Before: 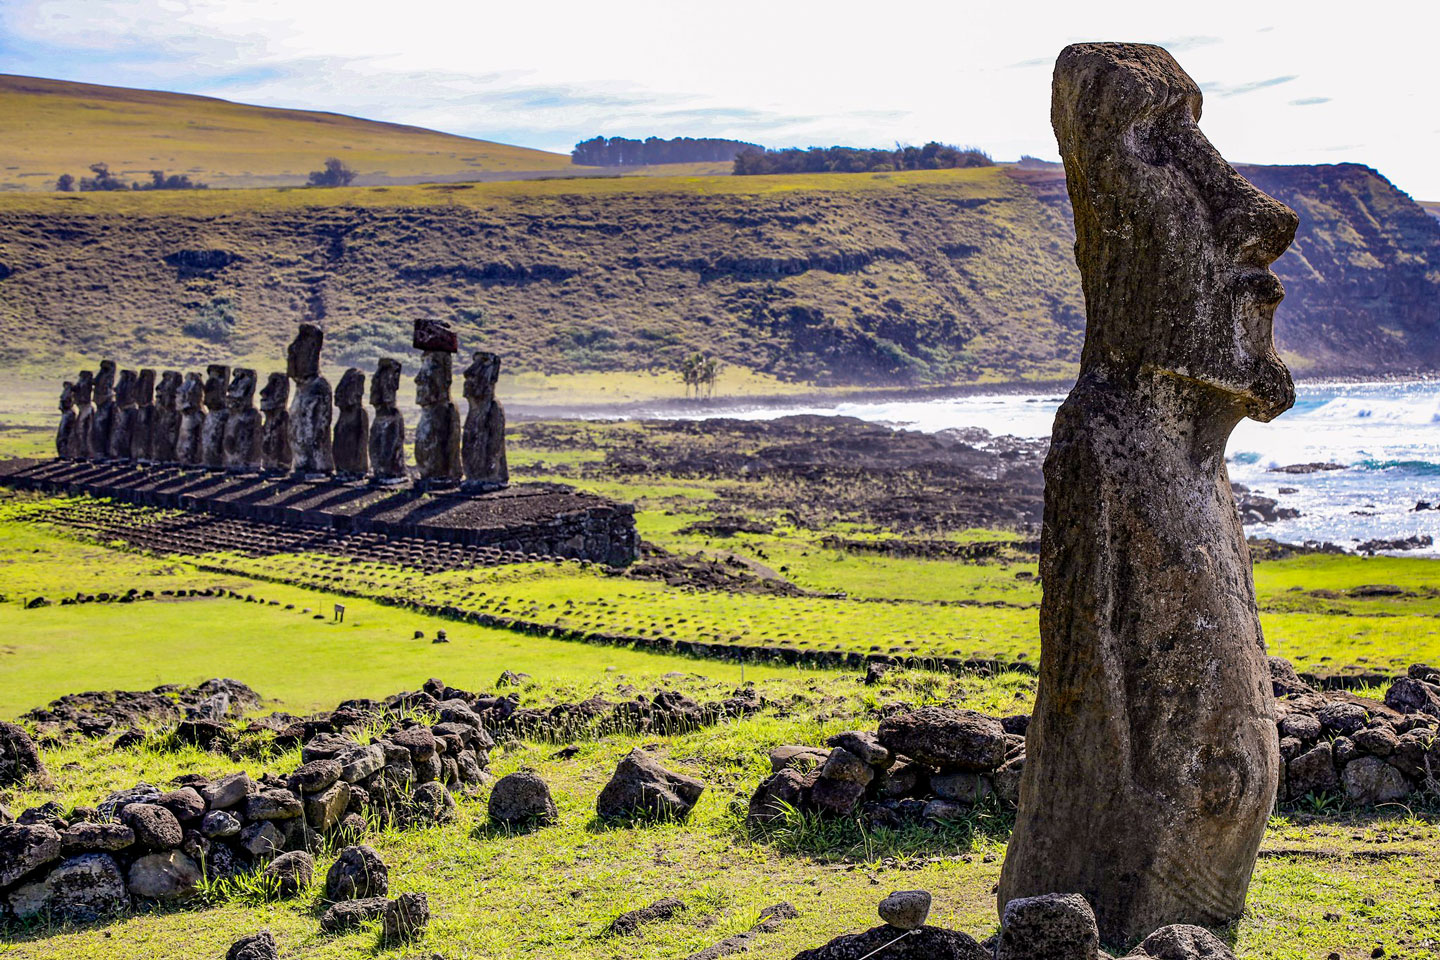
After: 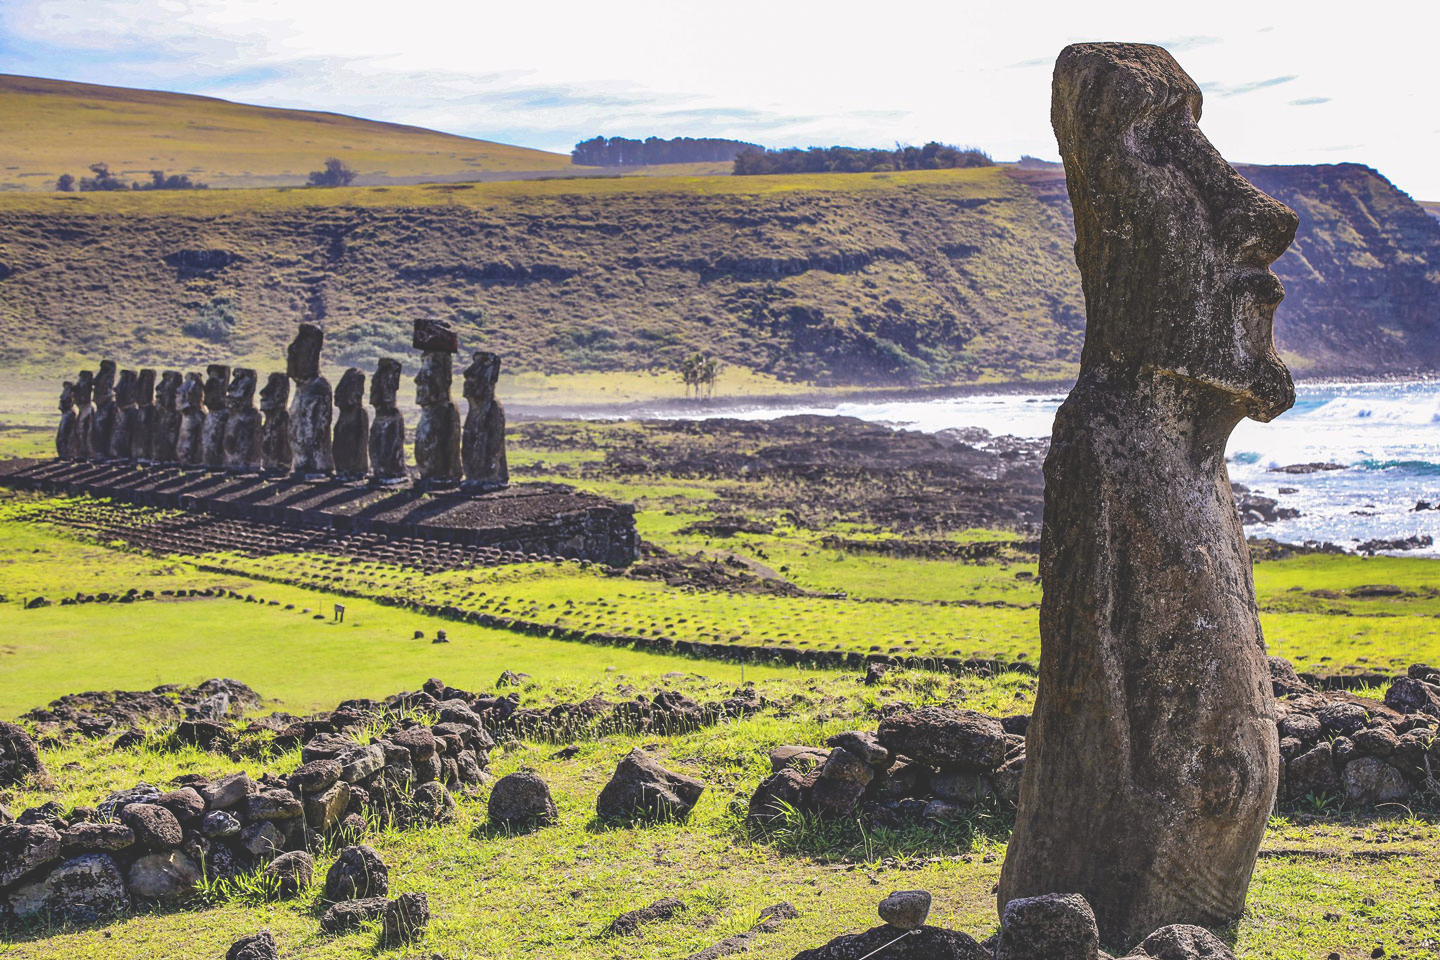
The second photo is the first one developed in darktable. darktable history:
exposure: black level correction -0.028, compensate exposure bias true, compensate highlight preservation false
